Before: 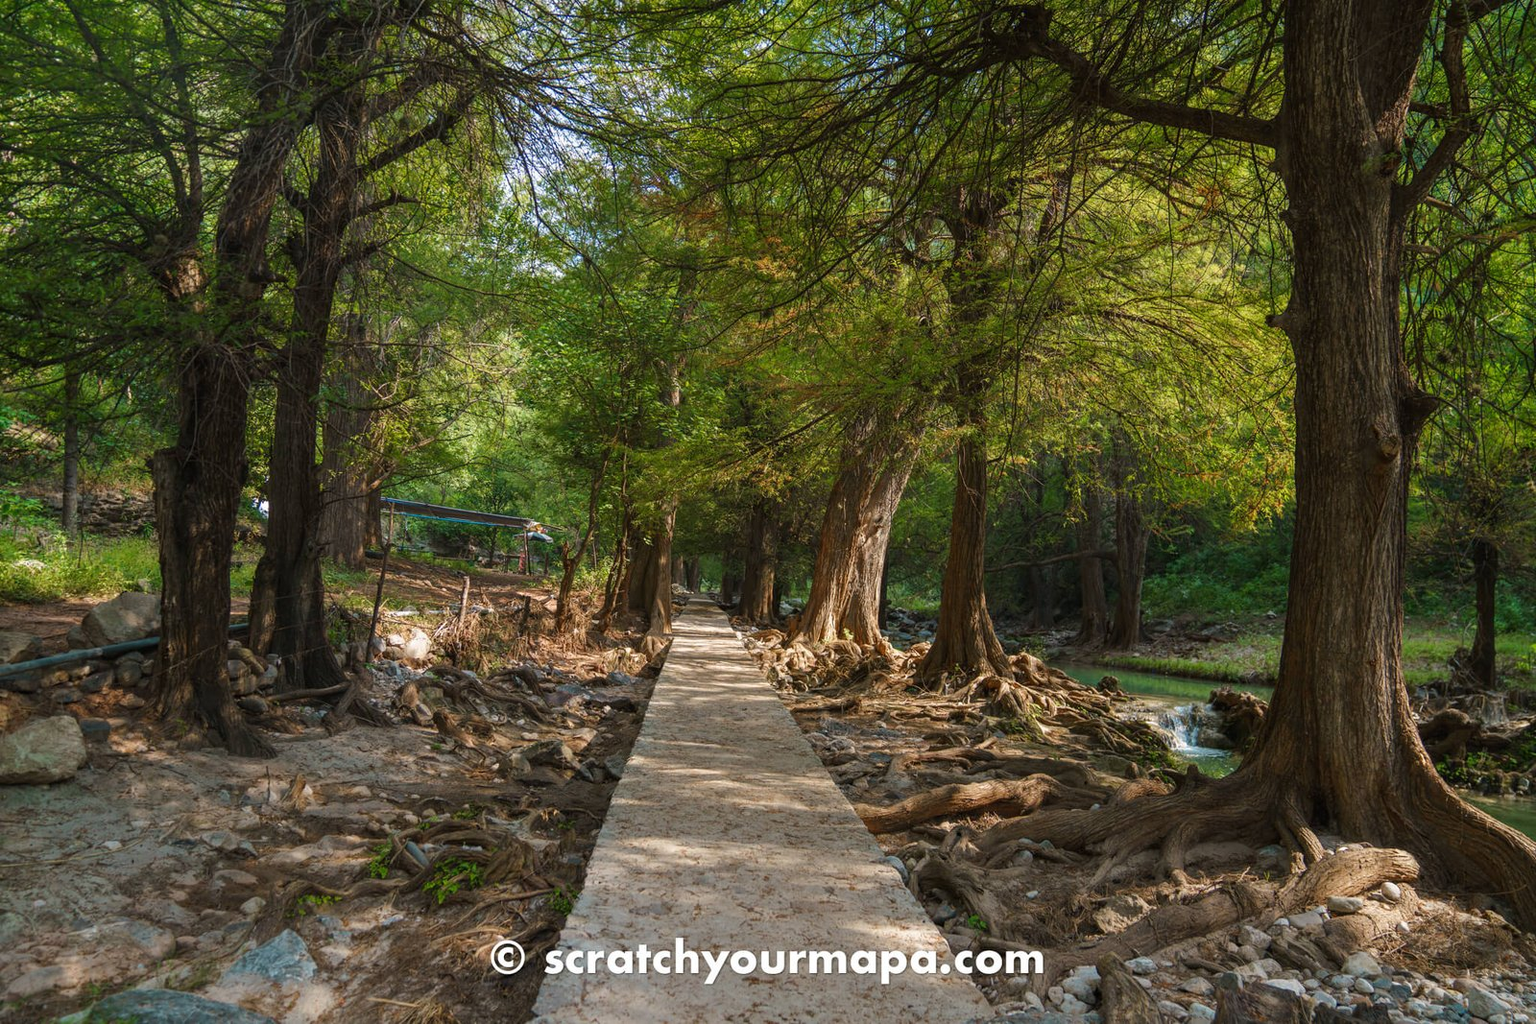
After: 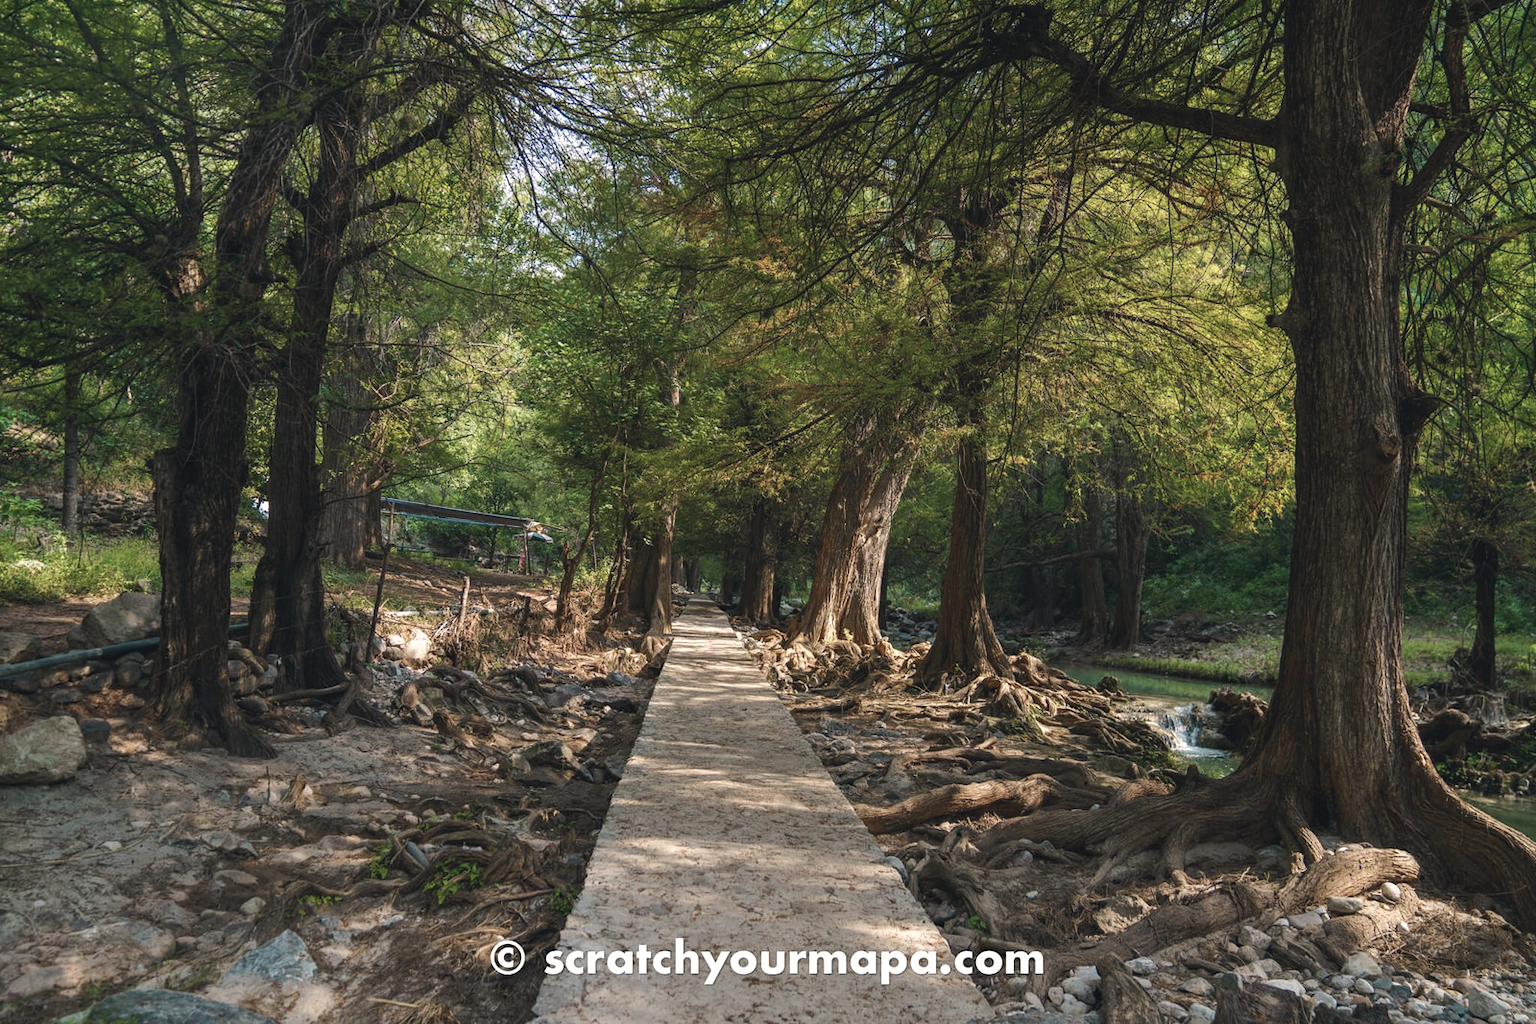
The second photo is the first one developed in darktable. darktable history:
color correction: highlights a* 2.9, highlights b* 5.01, shadows a* -1.99, shadows b* -4.86, saturation 0.784
contrast brightness saturation: contrast -0.104, saturation -0.102
tone equalizer: -8 EV -0.38 EV, -7 EV -0.407 EV, -6 EV -0.352 EV, -5 EV -0.259 EV, -3 EV 0.204 EV, -2 EV 0.328 EV, -1 EV 0.395 EV, +0 EV 0.397 EV, edges refinement/feathering 500, mask exposure compensation -1.57 EV, preserve details no
